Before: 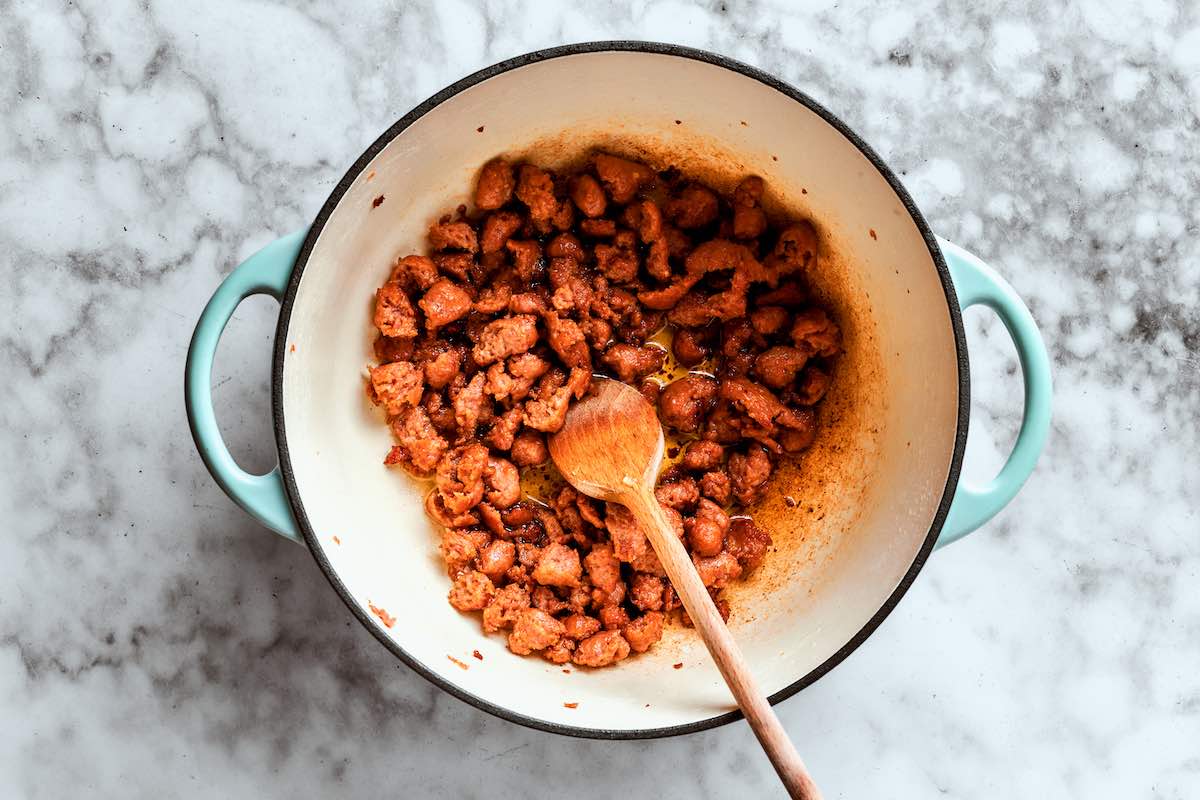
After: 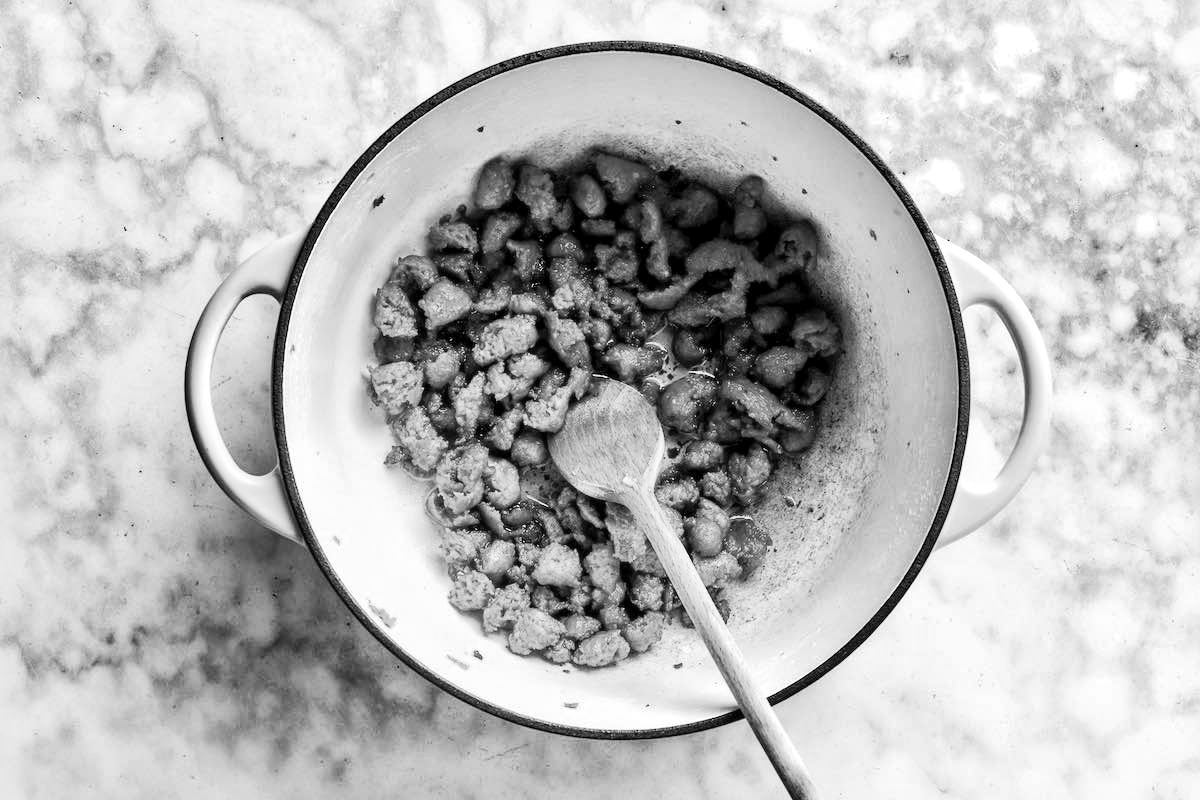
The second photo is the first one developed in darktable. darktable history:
global tonemap: drago (1, 100), detail 1
color calibration: output gray [0.267, 0.423, 0.261, 0], illuminant same as pipeline (D50), adaptation none (bypass)
tone curve: curves: ch0 [(0, 0) (0.003, 0.005) (0.011, 0.011) (0.025, 0.022) (0.044, 0.035) (0.069, 0.051) (0.1, 0.073) (0.136, 0.106) (0.177, 0.147) (0.224, 0.195) (0.277, 0.253) (0.335, 0.315) (0.399, 0.388) (0.468, 0.488) (0.543, 0.586) (0.623, 0.685) (0.709, 0.764) (0.801, 0.838) (0.898, 0.908) (1, 1)], preserve colors none
